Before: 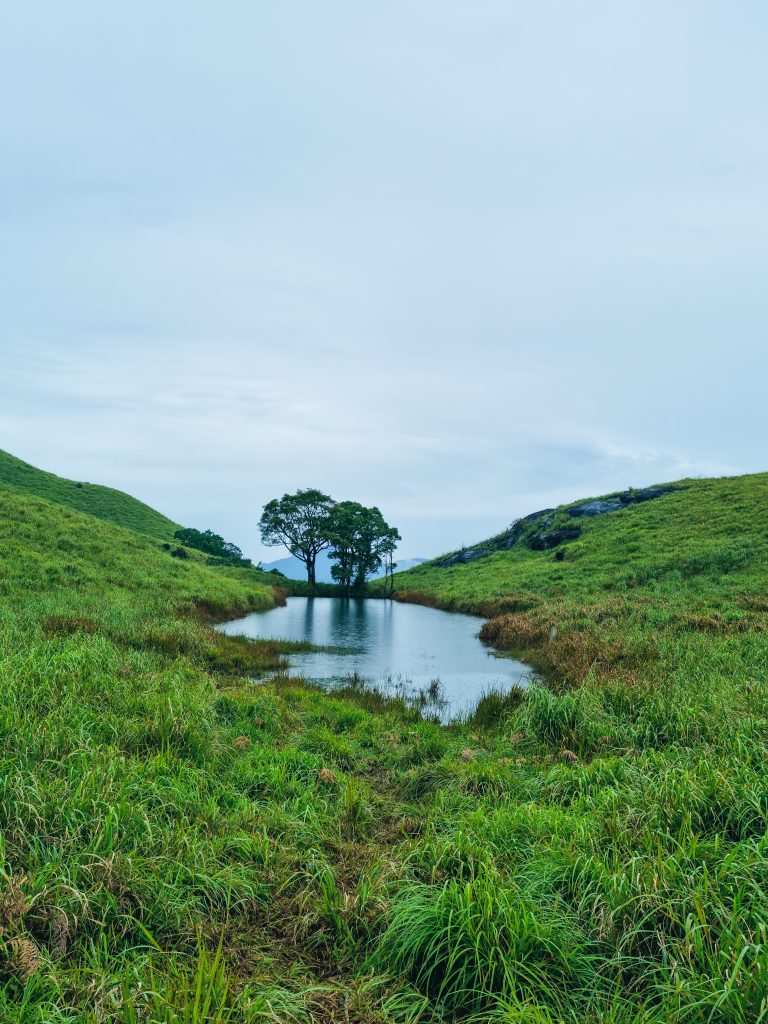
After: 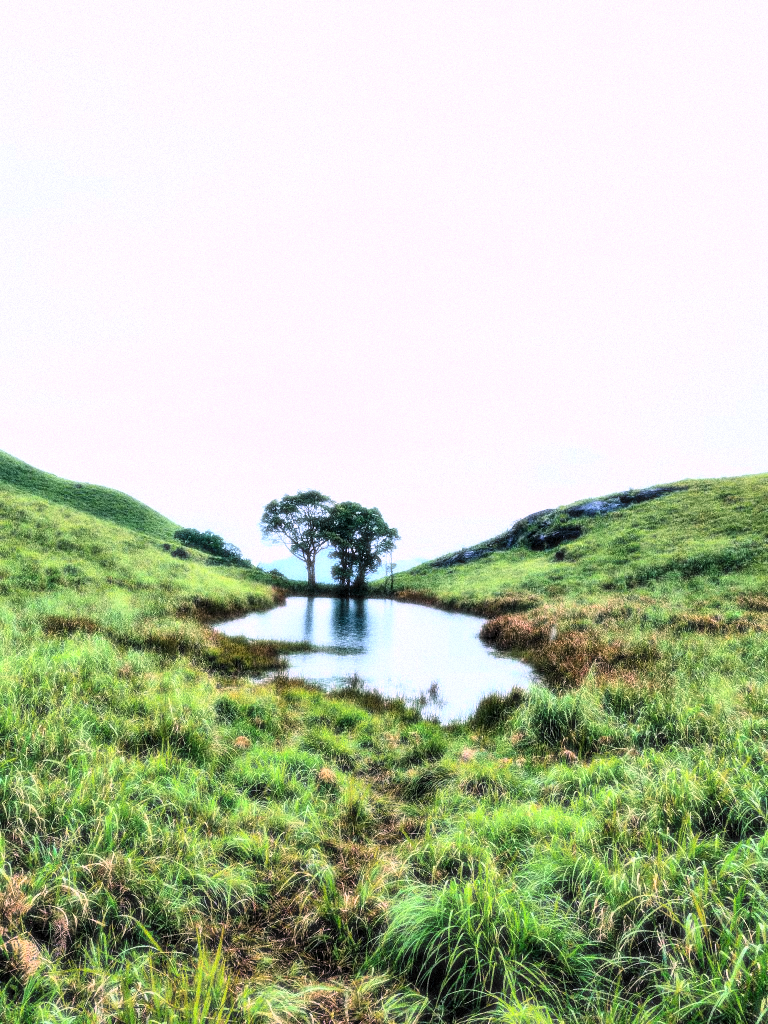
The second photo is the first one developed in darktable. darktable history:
grain: coarseness 14.49 ISO, strength 48.04%, mid-tones bias 35%
white balance: red 1.188, blue 1.11
bloom: size 0%, threshold 54.82%, strength 8.31%
levels: levels [0.016, 0.492, 0.969]
tone curve: curves: ch0 [(0.016, 0.011) (0.084, 0.026) (0.469, 0.508) (0.721, 0.862) (1, 1)], color space Lab, linked channels, preserve colors none
